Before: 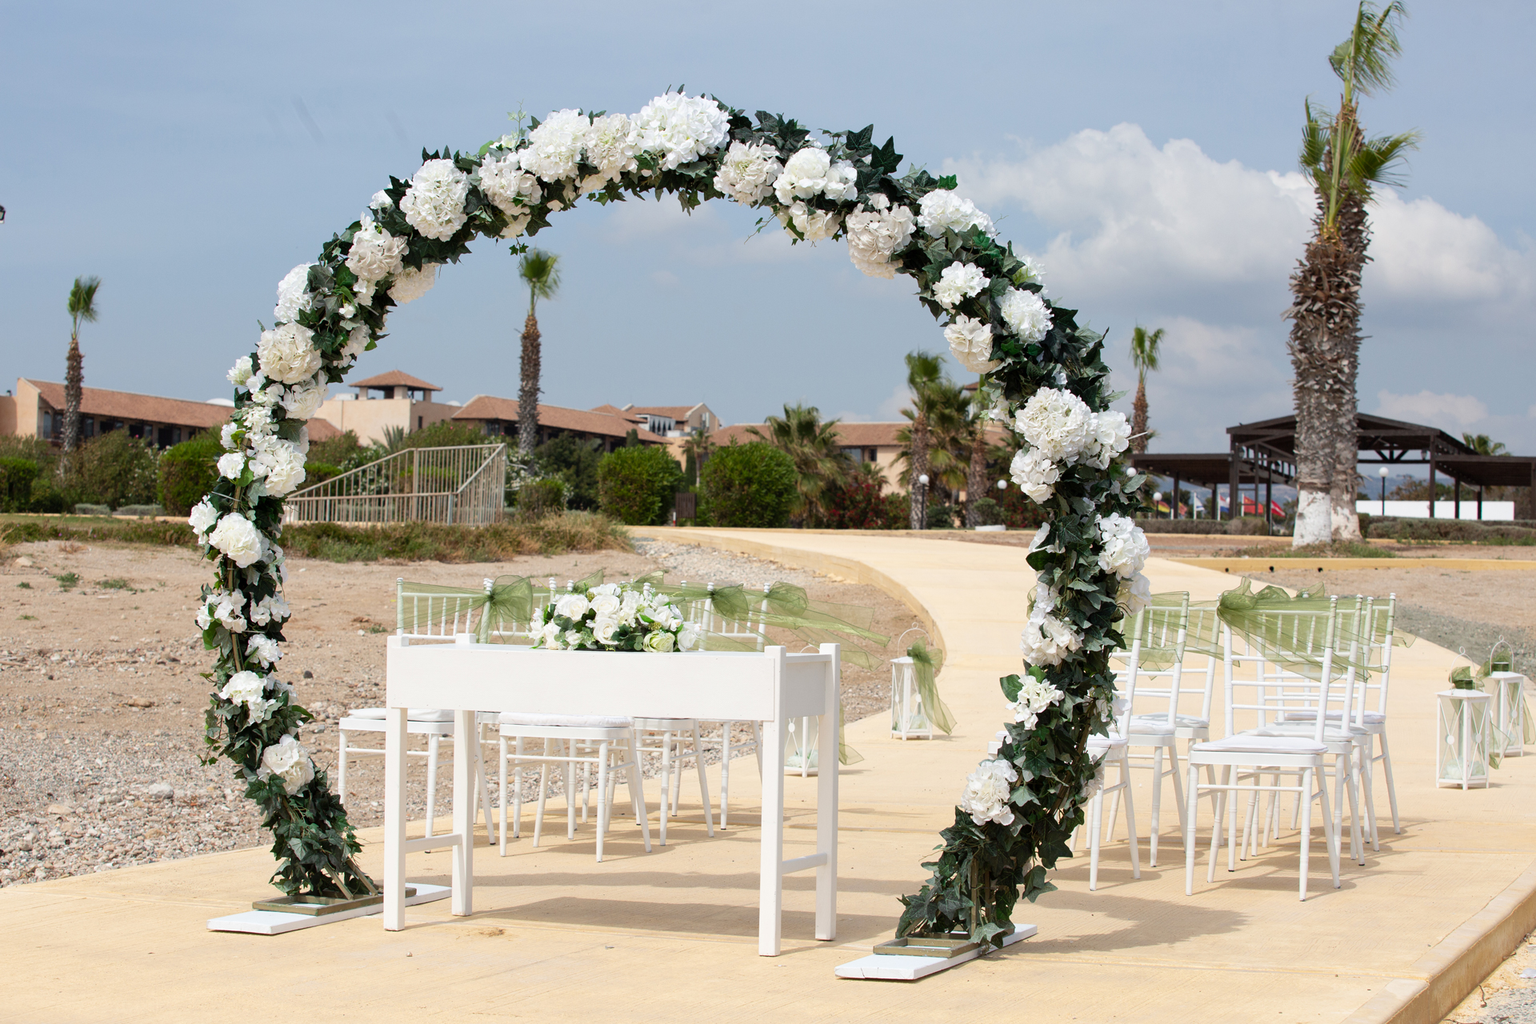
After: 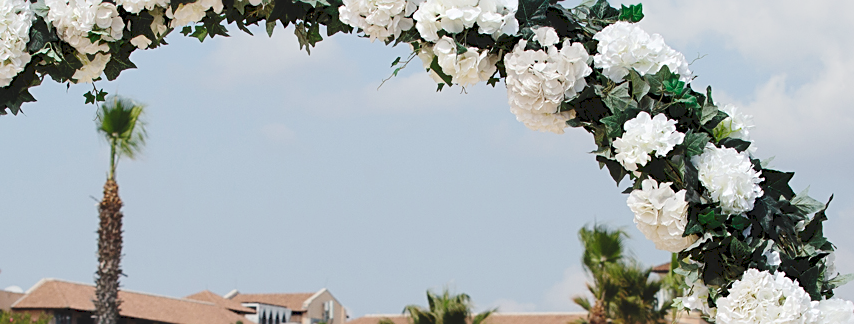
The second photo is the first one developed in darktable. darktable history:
tone curve: curves: ch0 [(0, 0) (0.003, 0.09) (0.011, 0.095) (0.025, 0.097) (0.044, 0.108) (0.069, 0.117) (0.1, 0.129) (0.136, 0.151) (0.177, 0.185) (0.224, 0.229) (0.277, 0.299) (0.335, 0.379) (0.399, 0.469) (0.468, 0.55) (0.543, 0.629) (0.623, 0.702) (0.709, 0.775) (0.801, 0.85) (0.898, 0.91) (1, 1)], preserve colors none
crop: left 28.83%, top 16.829%, right 26.677%, bottom 57.848%
sharpen: on, module defaults
